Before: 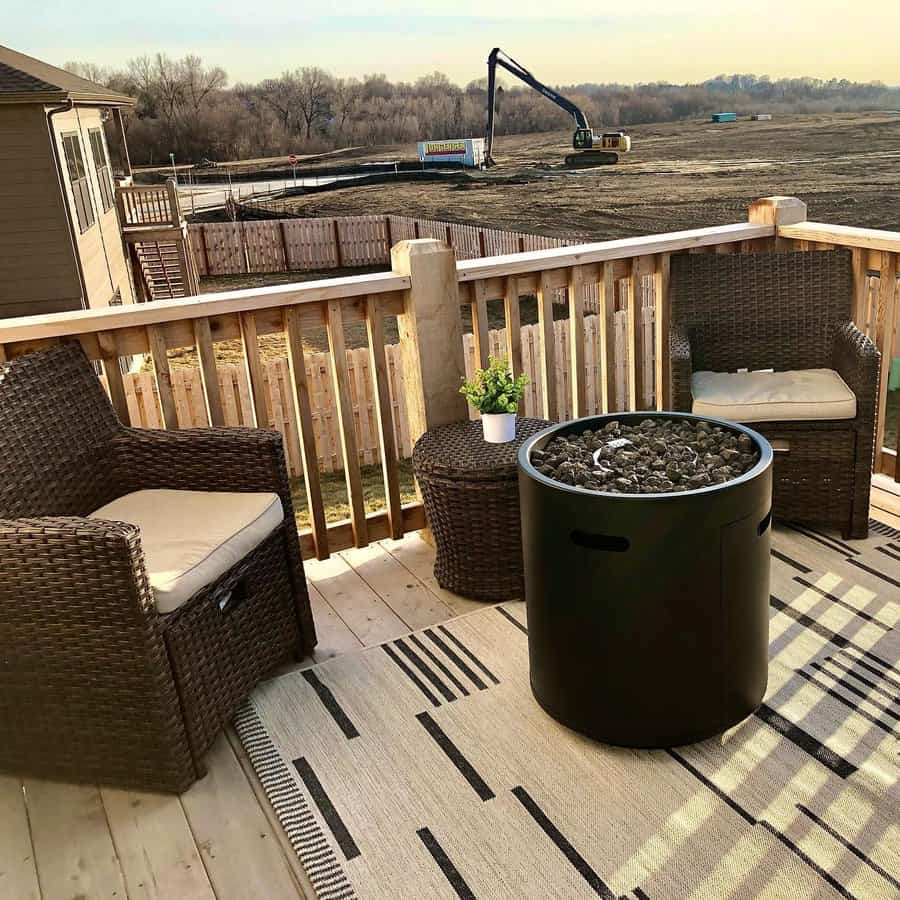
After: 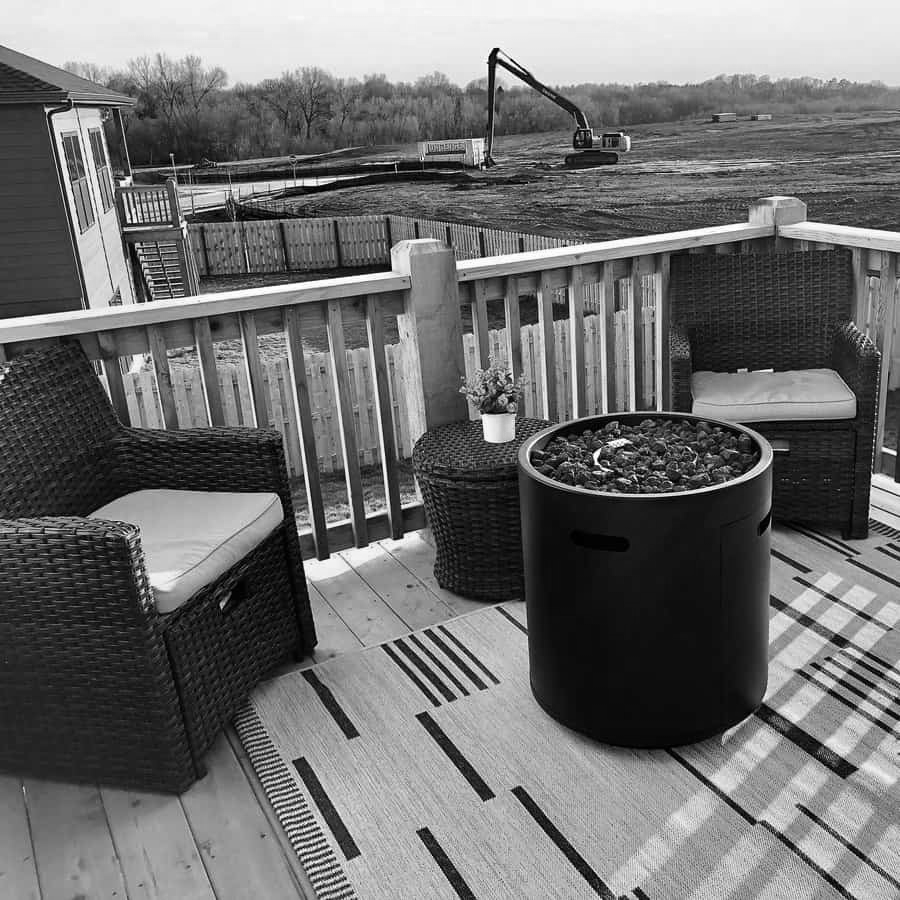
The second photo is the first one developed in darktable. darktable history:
contrast brightness saturation: contrast 0.032, brightness -0.037
color zones: curves: ch0 [(0, 0.613) (0.01, 0.613) (0.245, 0.448) (0.498, 0.529) (0.642, 0.665) (0.879, 0.777) (0.99, 0.613)]; ch1 [(0, 0) (0.143, 0) (0.286, 0) (0.429, 0) (0.571, 0) (0.714, 0) (0.857, 0)]
